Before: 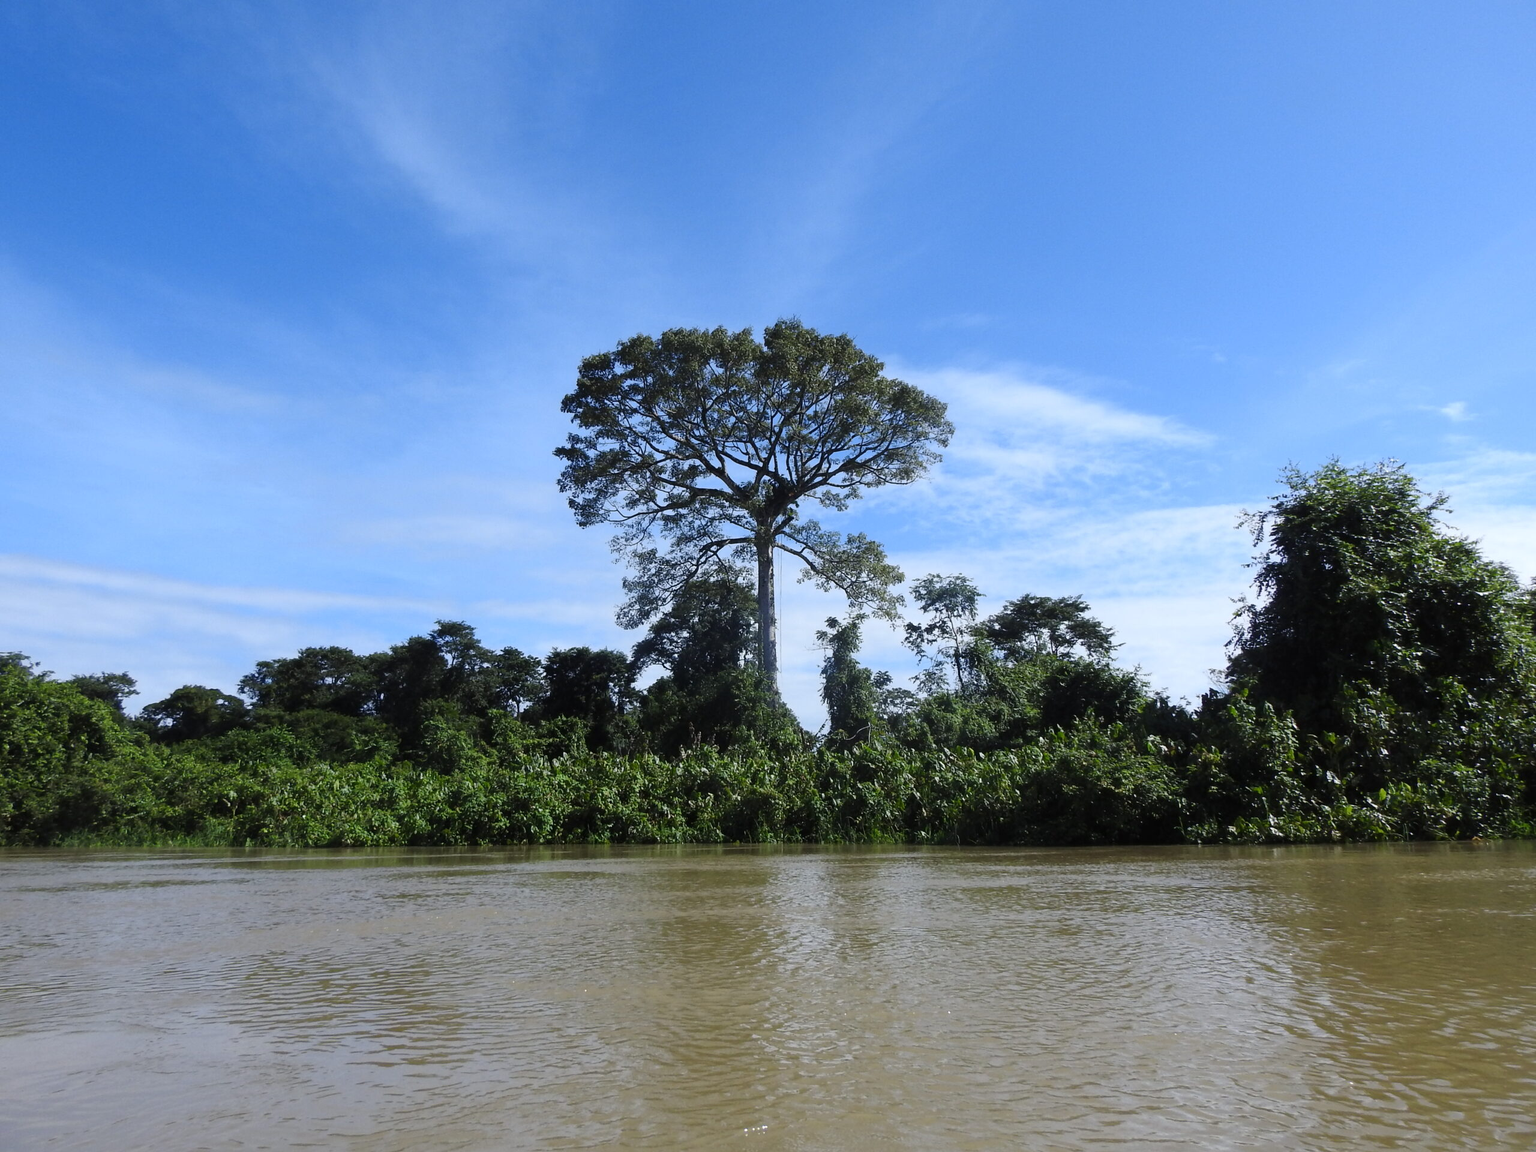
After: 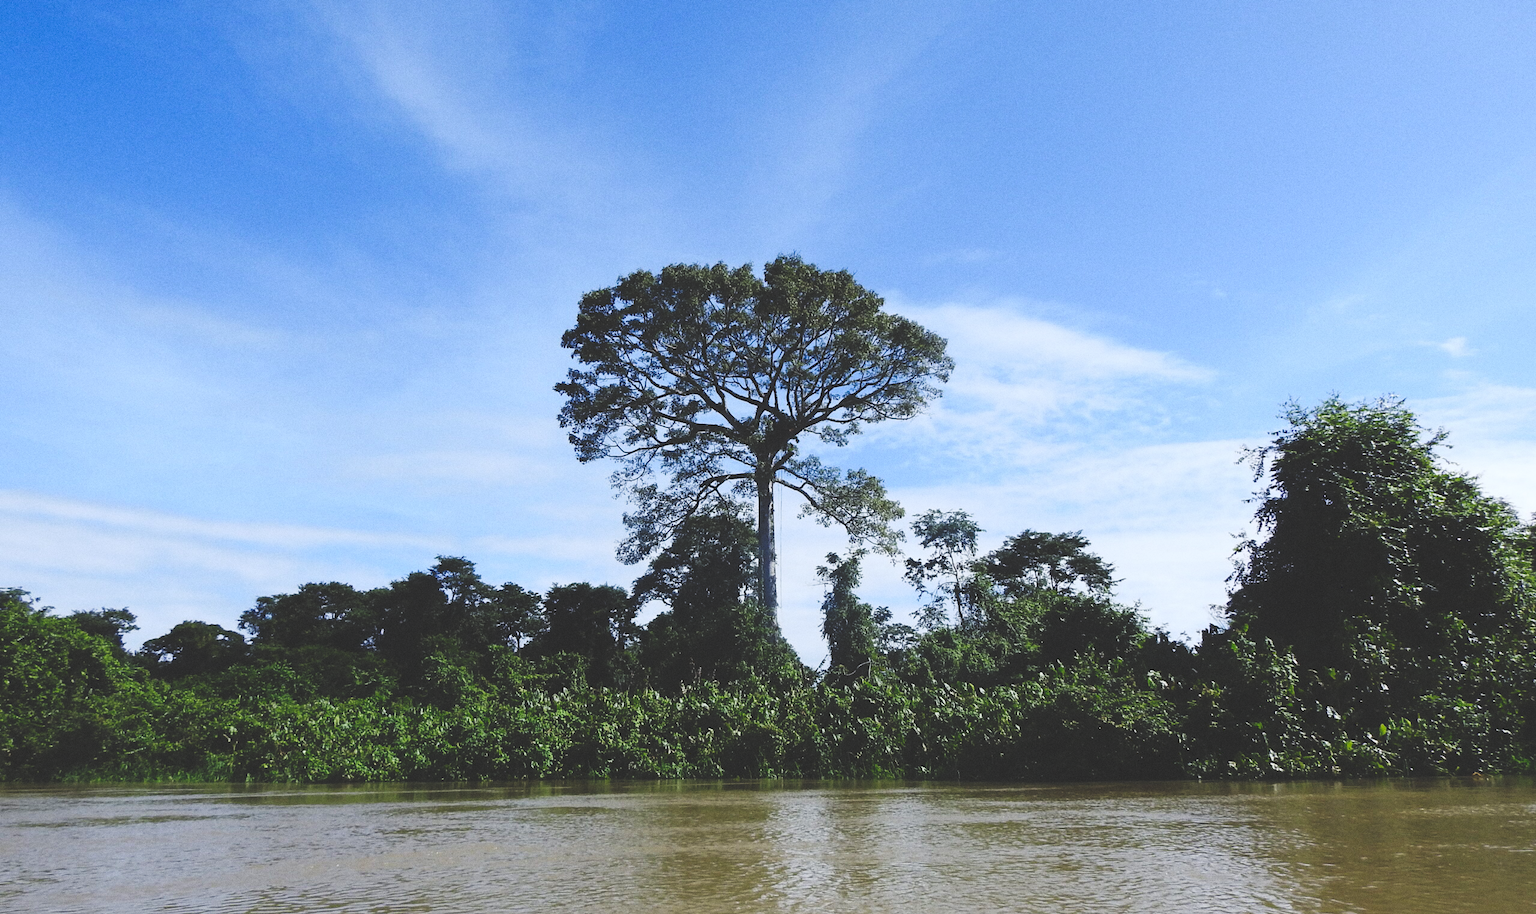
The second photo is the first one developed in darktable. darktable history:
tone curve: curves: ch0 [(0, 0) (0.003, 0.169) (0.011, 0.173) (0.025, 0.177) (0.044, 0.184) (0.069, 0.191) (0.1, 0.199) (0.136, 0.206) (0.177, 0.221) (0.224, 0.248) (0.277, 0.284) (0.335, 0.344) (0.399, 0.413) (0.468, 0.497) (0.543, 0.594) (0.623, 0.691) (0.709, 0.779) (0.801, 0.868) (0.898, 0.931) (1, 1)], preserve colors none
crop and rotate: top 5.667%, bottom 14.937%
grain: coarseness 0.09 ISO
